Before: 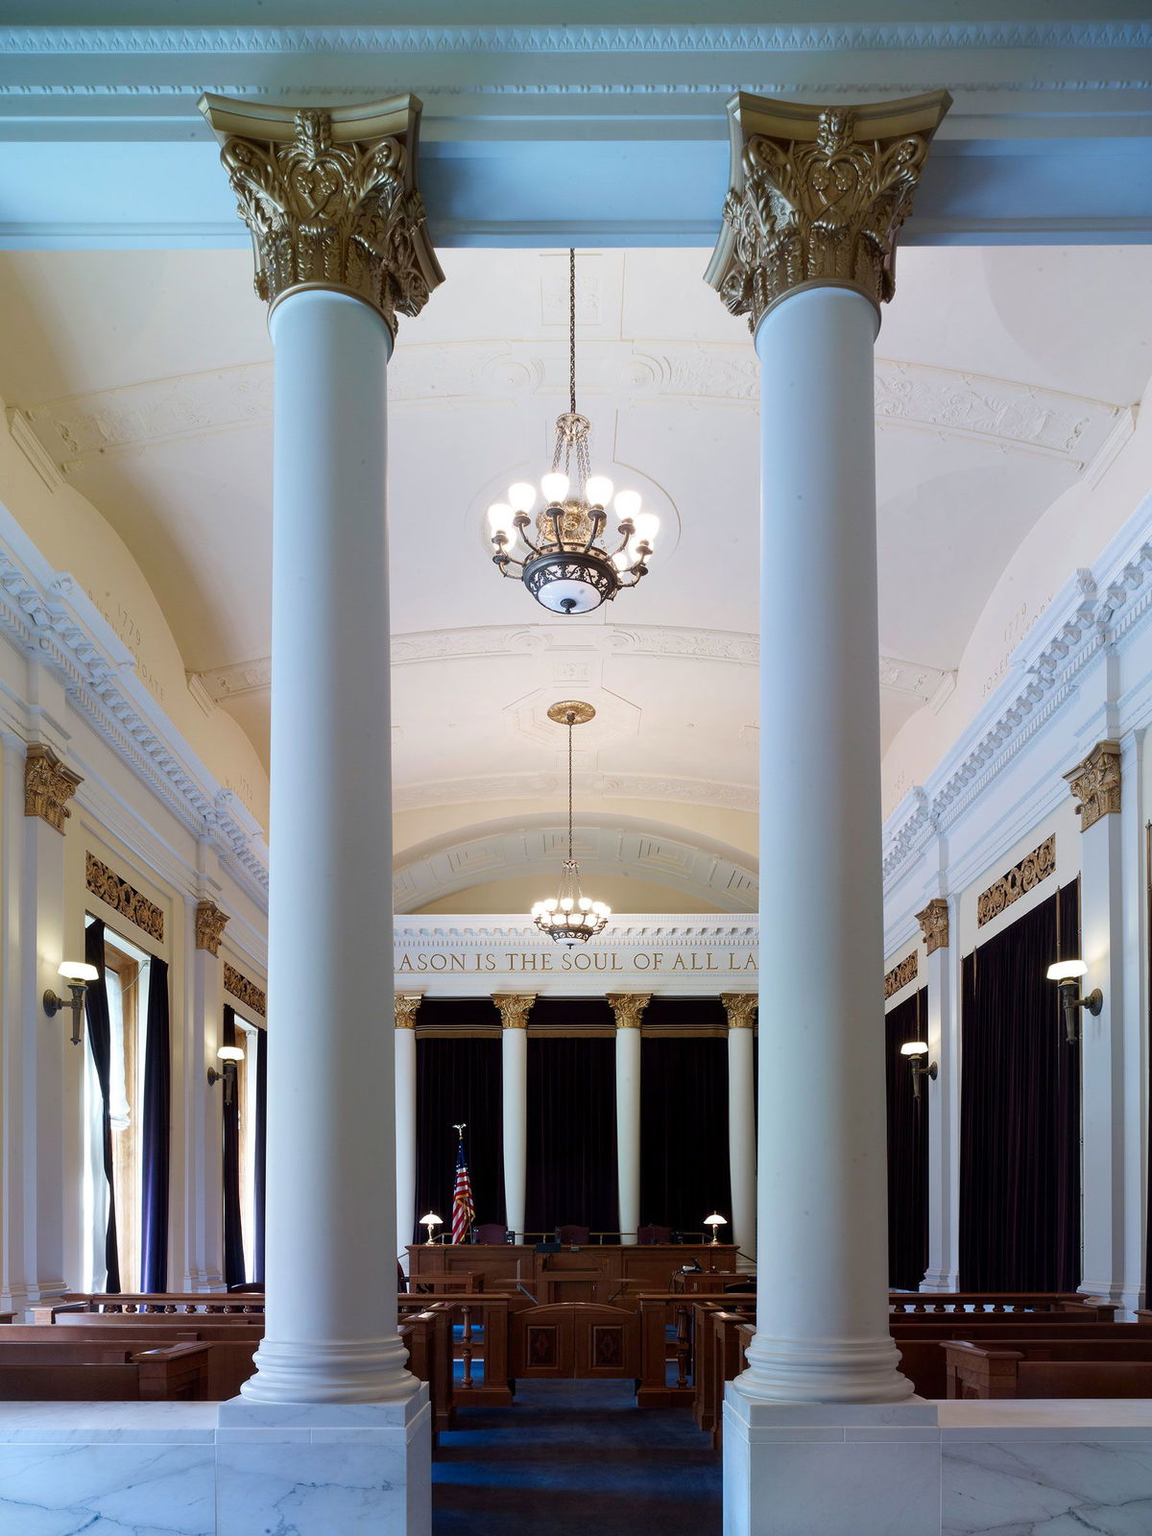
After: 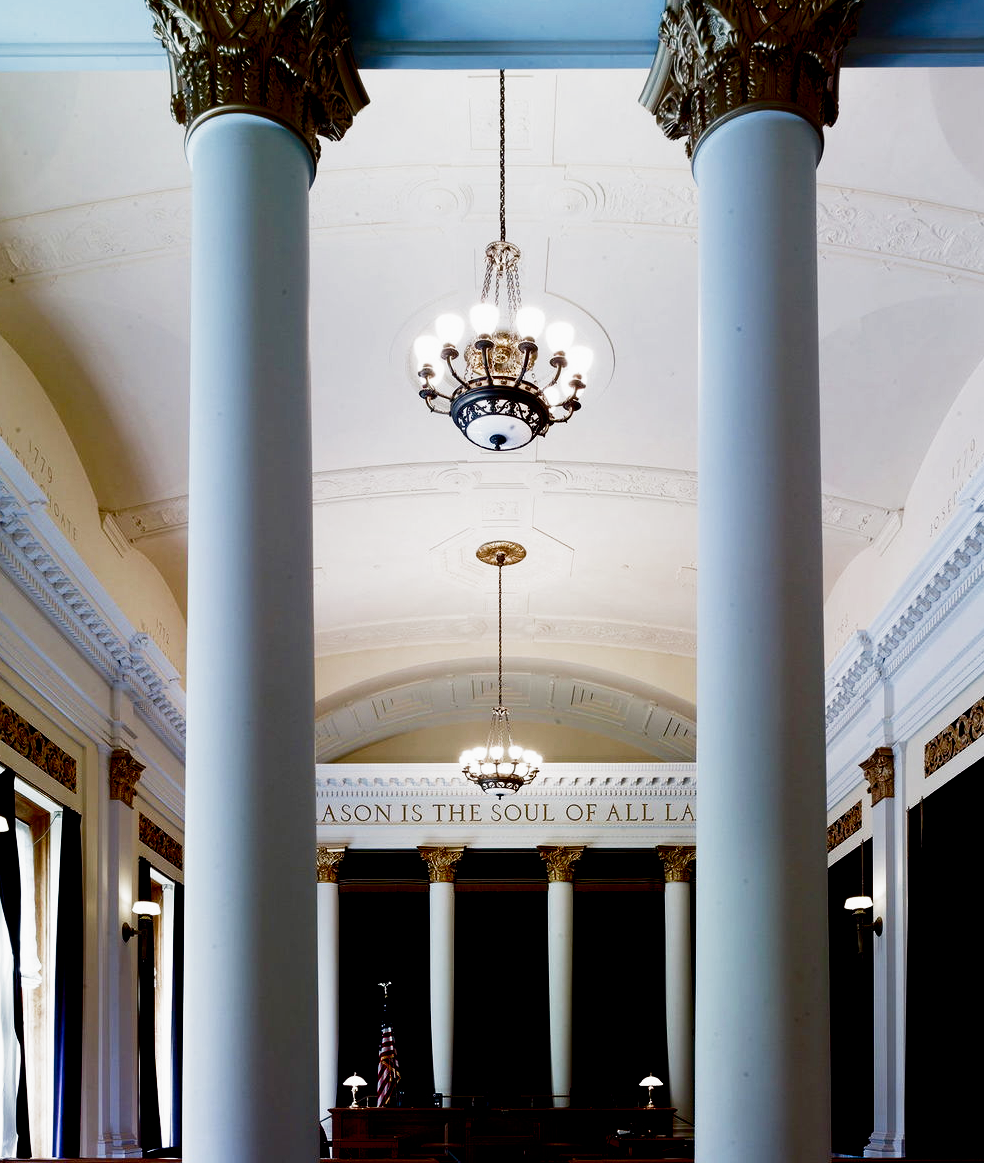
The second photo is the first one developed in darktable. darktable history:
filmic rgb: black relative exposure -3.73 EV, white relative exposure 2.74 EV, threshold 5.95 EV, dynamic range scaling -6.04%, hardness 3.04, preserve chrominance no, color science v5 (2021), enable highlight reconstruction true
contrast brightness saturation: contrast 0.186, brightness -0.244, saturation 0.114
crop: left 7.836%, top 11.829%, right 10.147%, bottom 15.433%
